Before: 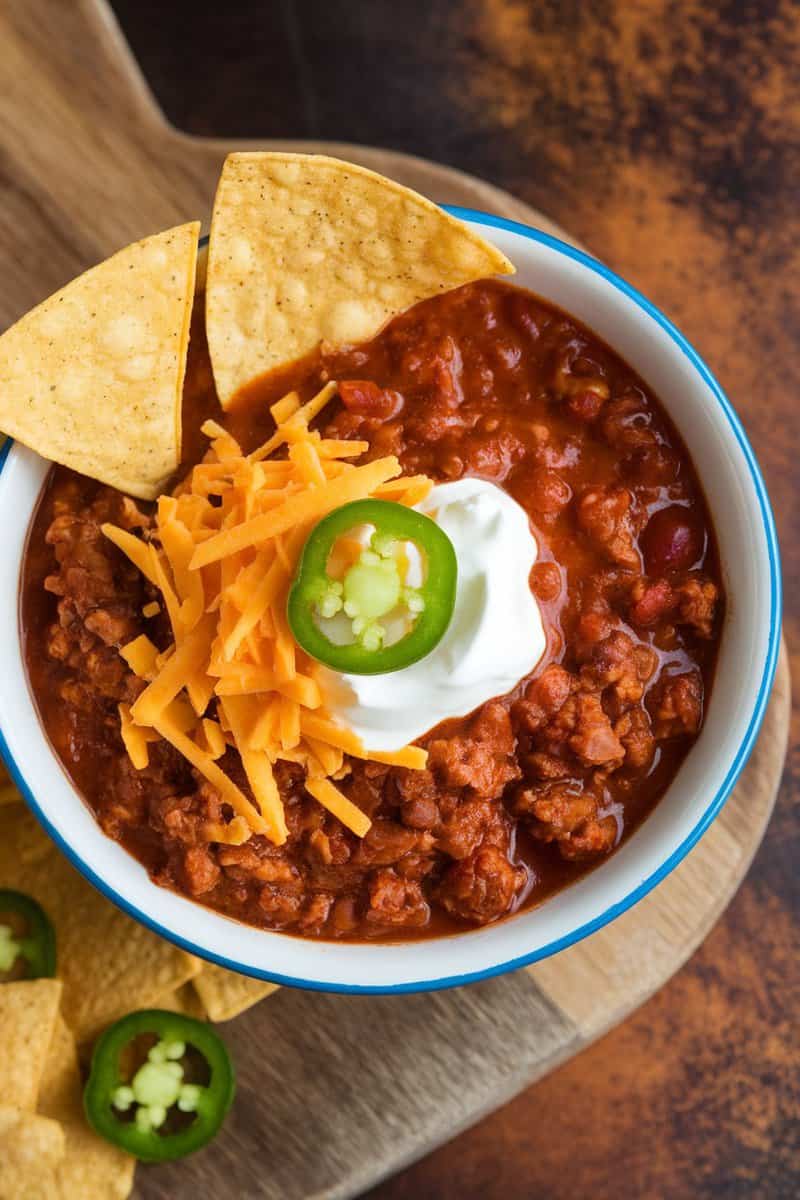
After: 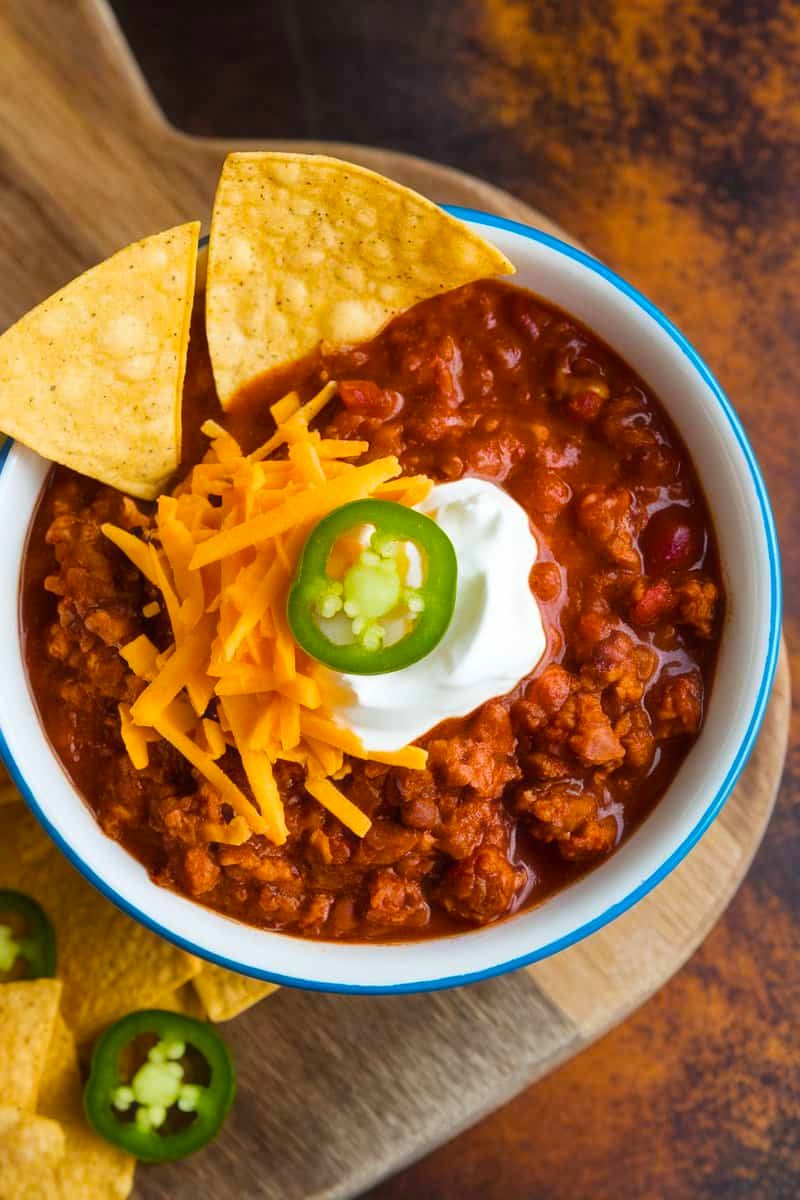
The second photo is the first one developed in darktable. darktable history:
white balance: emerald 1
haze removal: strength -0.1, adaptive false
color balance rgb: perceptual saturation grading › global saturation 20%, global vibrance 20%
